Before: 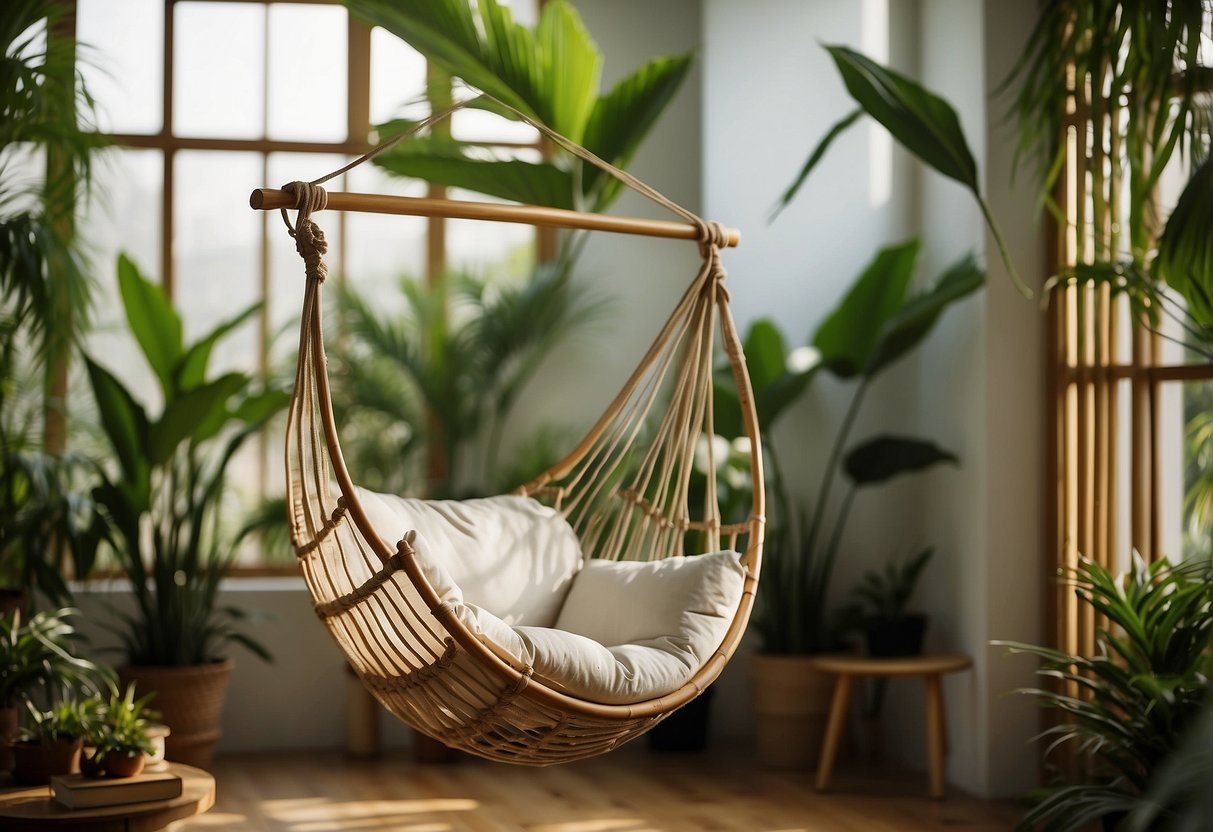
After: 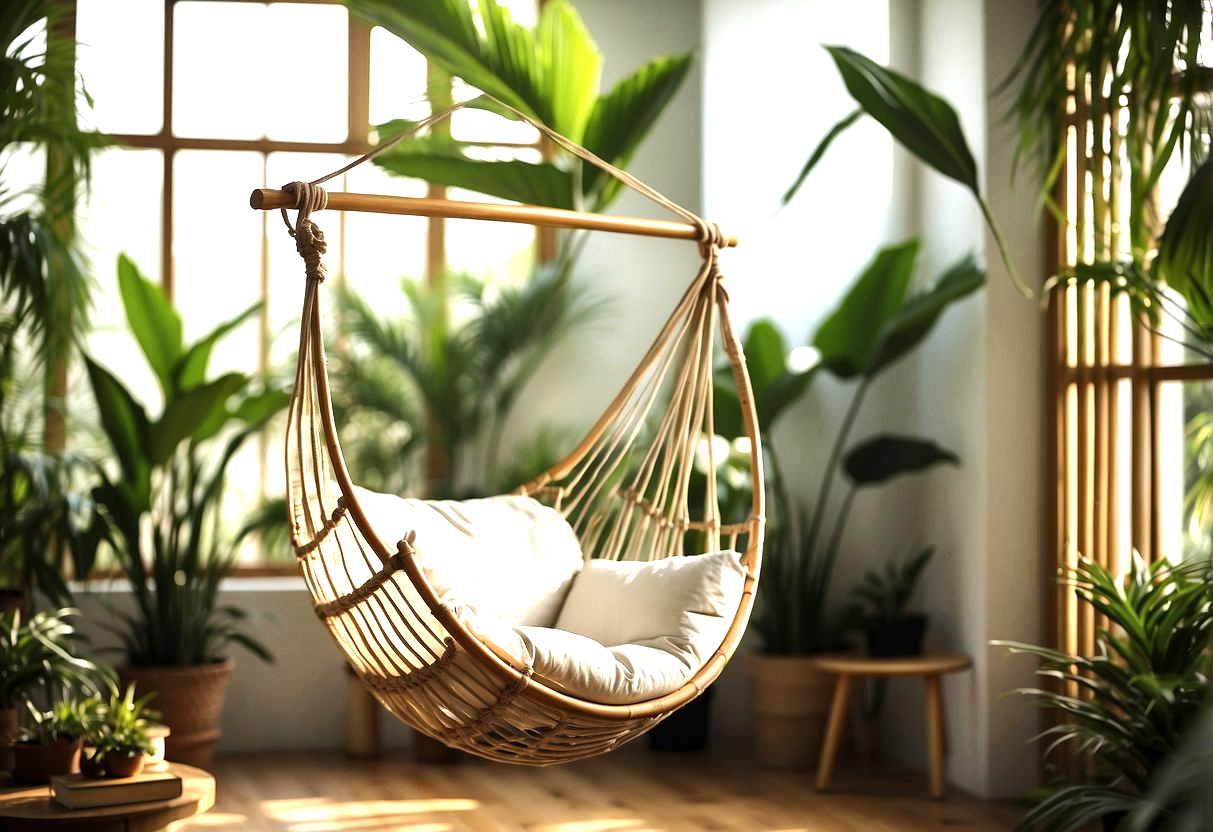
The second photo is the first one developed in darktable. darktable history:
shadows and highlights: shadows 13.83, white point adjustment 1.34, highlights -0.521, soften with gaussian
exposure: exposure 0.798 EV, compensate highlight preservation false
tone equalizer: -8 EV -0.377 EV, -7 EV -0.367 EV, -6 EV -0.306 EV, -5 EV -0.202 EV, -3 EV 0.248 EV, -2 EV 0.305 EV, -1 EV 0.376 EV, +0 EV 0.444 EV, edges refinement/feathering 500, mask exposure compensation -1.57 EV, preserve details no
